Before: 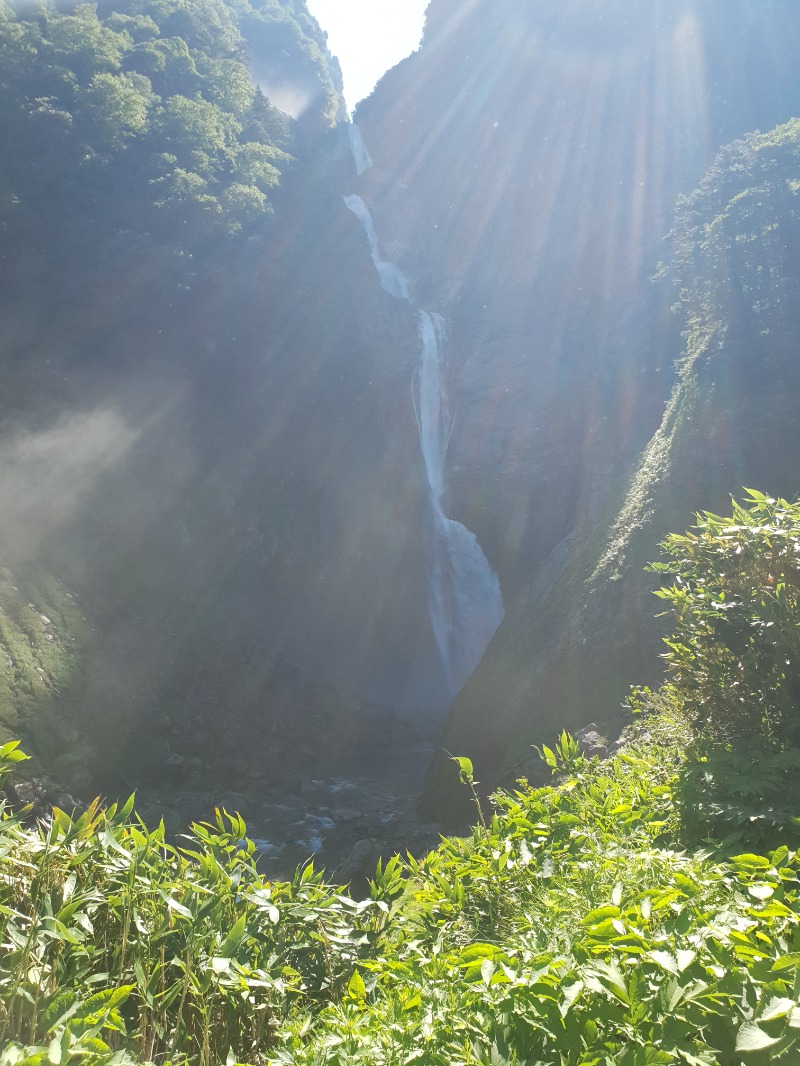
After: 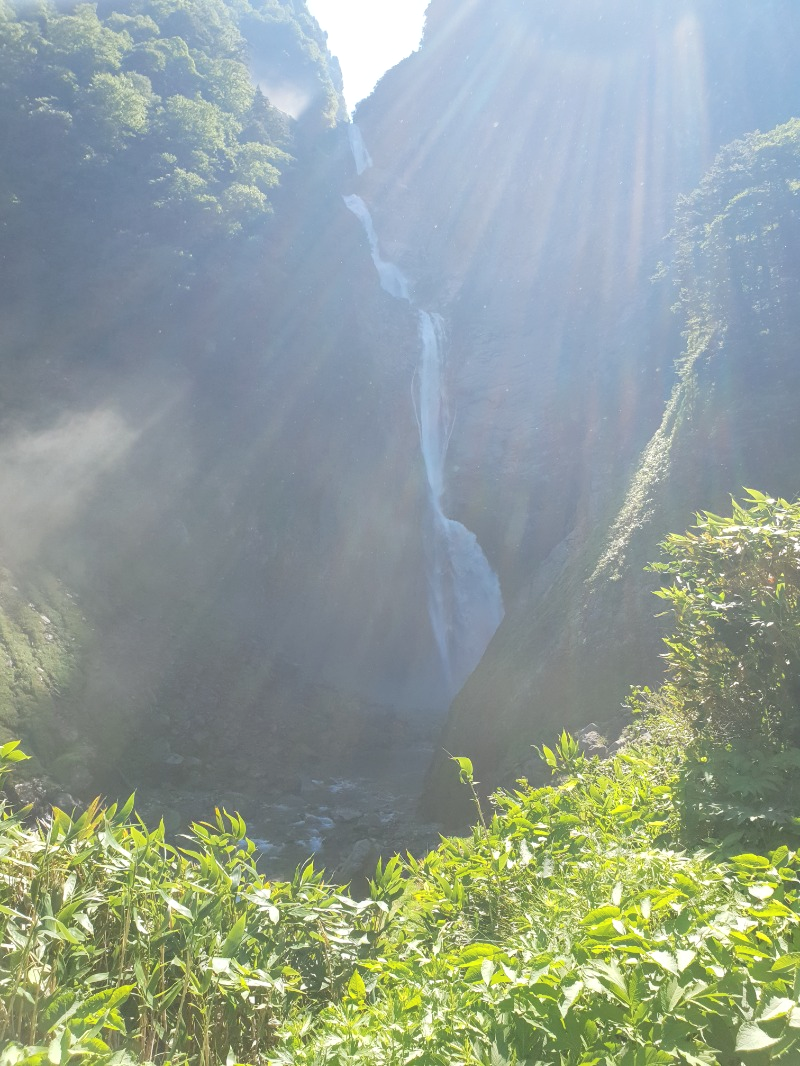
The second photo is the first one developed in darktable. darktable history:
local contrast: detail 110%
contrast brightness saturation: brightness 0.153
